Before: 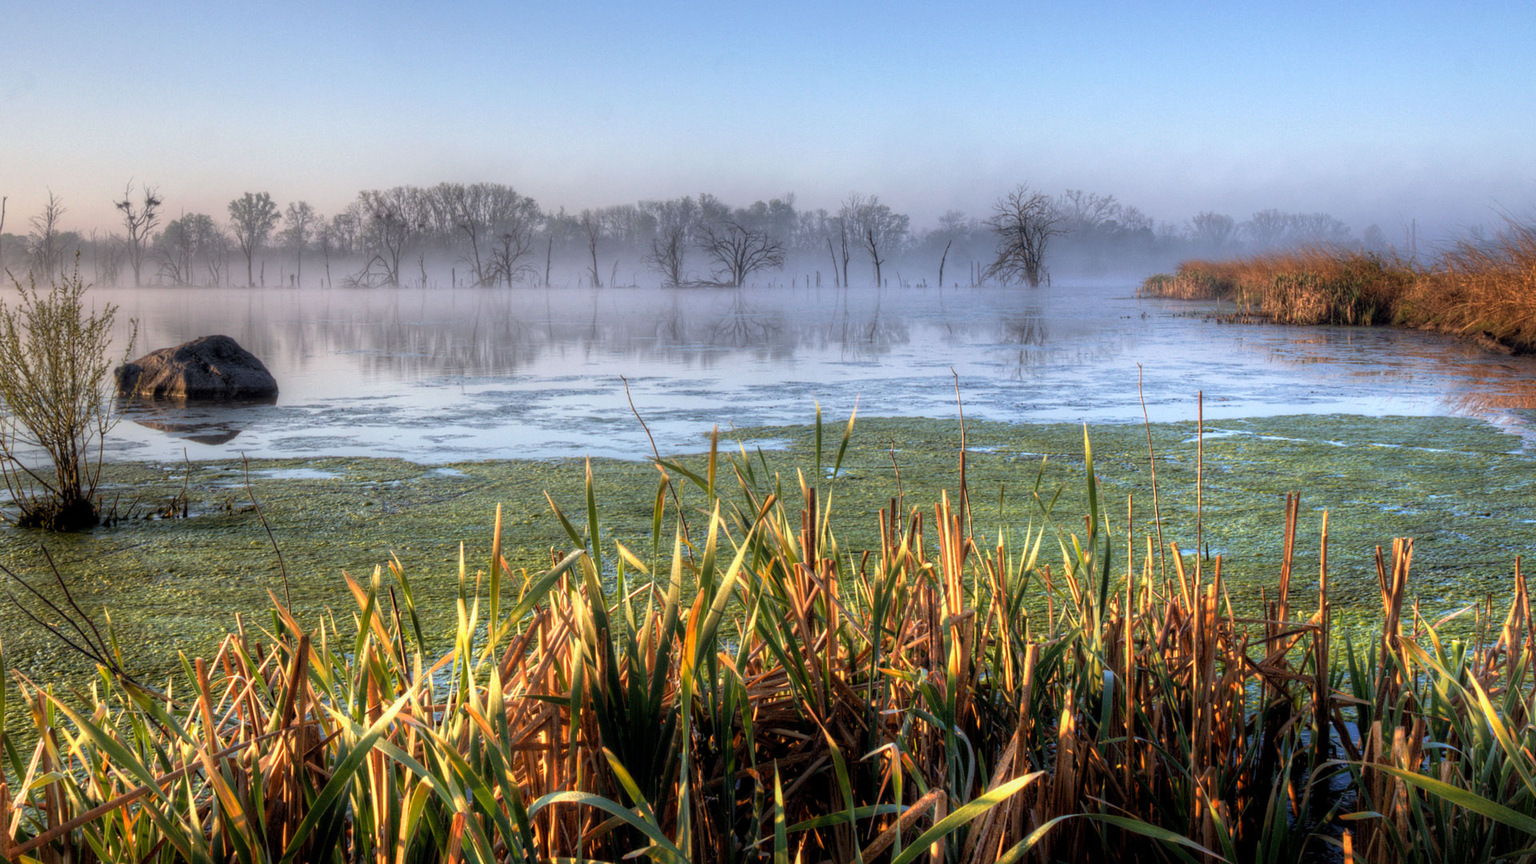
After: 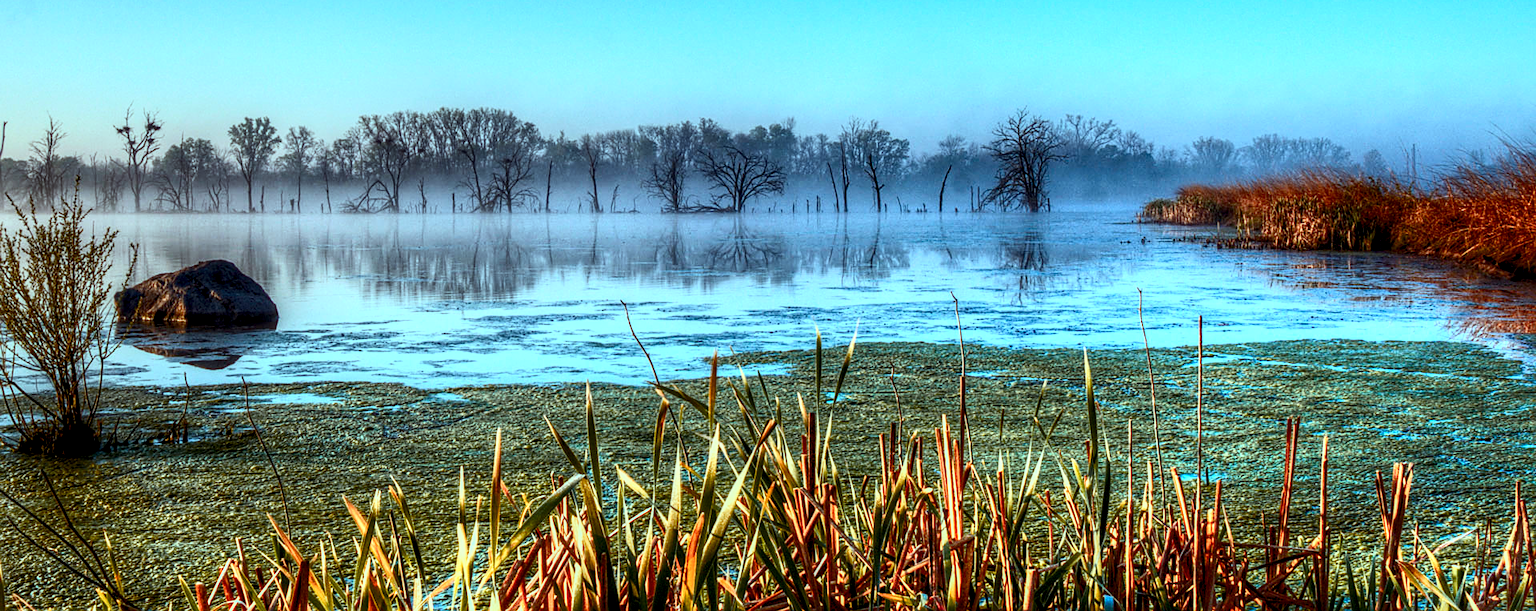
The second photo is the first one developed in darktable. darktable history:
crop and rotate: top 8.756%, bottom 20.449%
sharpen: on, module defaults
local contrast: detail 150%
exposure: exposure -0.571 EV, compensate highlight preservation false
color zones: curves: ch1 [(0.263, 0.53) (0.376, 0.287) (0.487, 0.512) (0.748, 0.547) (1, 0.513)]; ch2 [(0.262, 0.45) (0.751, 0.477)]
color balance rgb: highlights gain › luminance -32.925%, highlights gain › chroma 5.606%, highlights gain › hue 220.48°, perceptual saturation grading › global saturation 19.312%, perceptual saturation grading › highlights -25.835%, perceptual saturation grading › shadows 50.182%, global vibrance 20.944%
contrast brightness saturation: contrast 0.614, brightness 0.349, saturation 0.146
